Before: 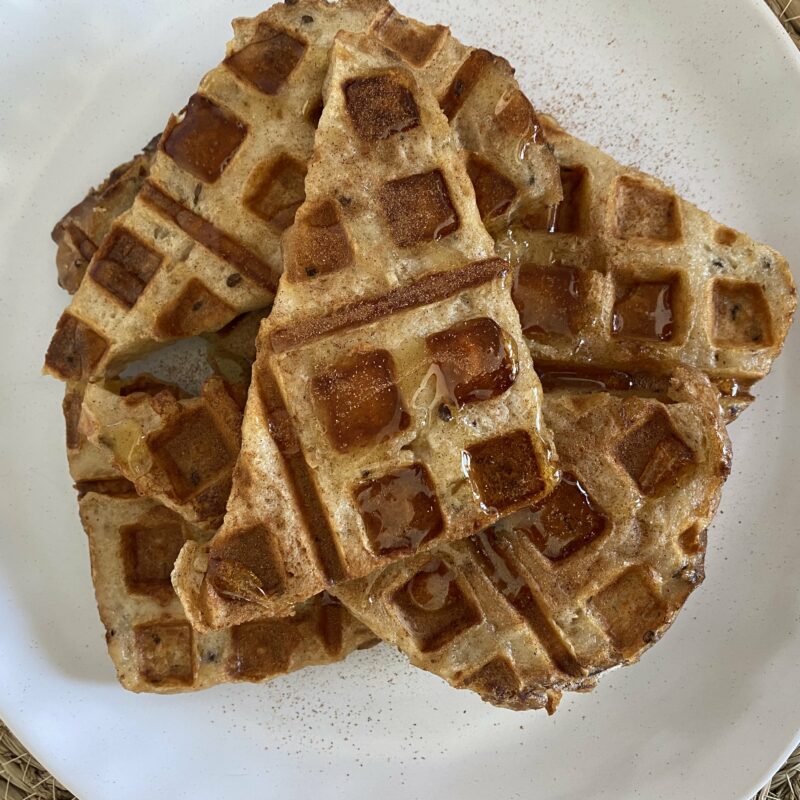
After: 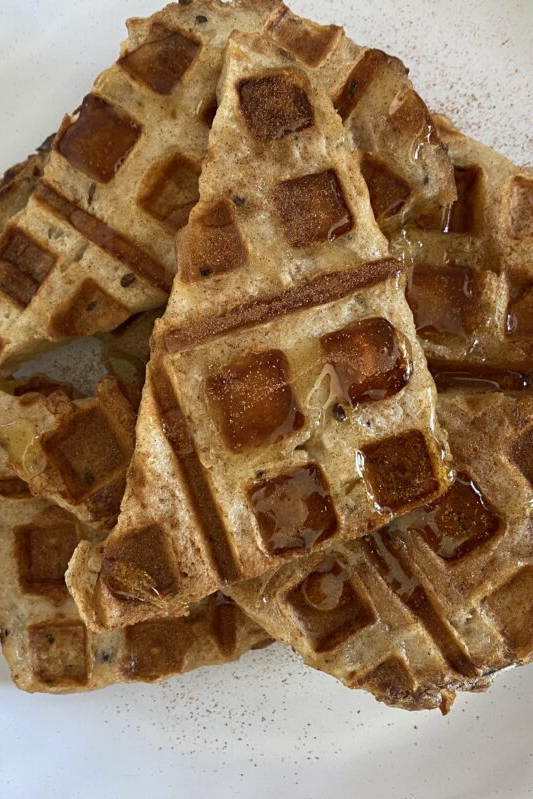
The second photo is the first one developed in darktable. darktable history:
crop and rotate: left 13.436%, right 19.914%
